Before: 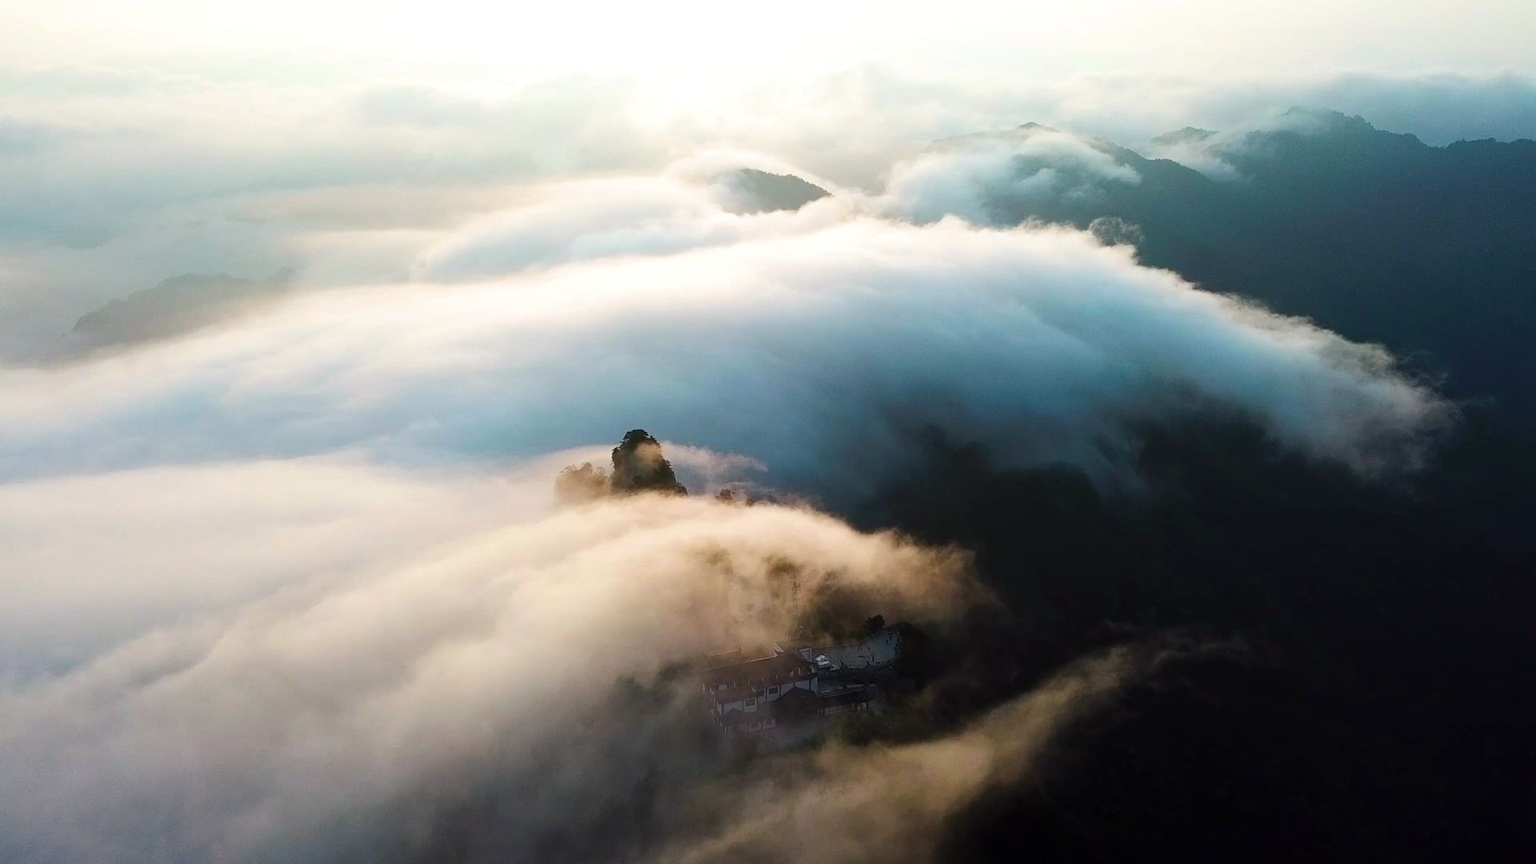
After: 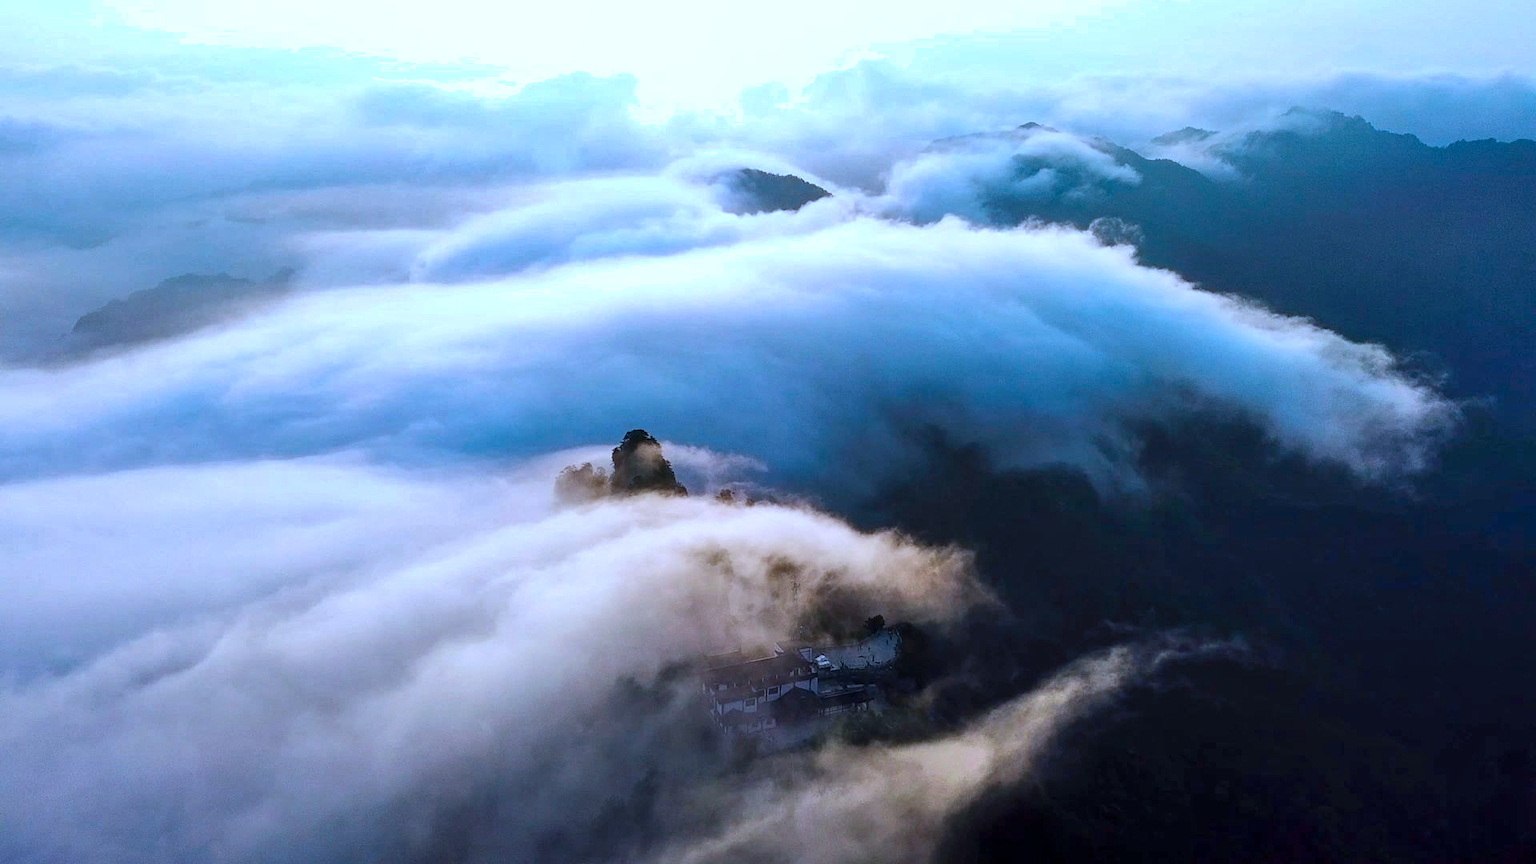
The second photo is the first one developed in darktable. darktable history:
local contrast: on, module defaults
shadows and highlights: low approximation 0.01, soften with gaussian
color calibration: illuminant as shot in camera, adaptation linear Bradford (ICC v4), x 0.407, y 0.406, temperature 3607.77 K
